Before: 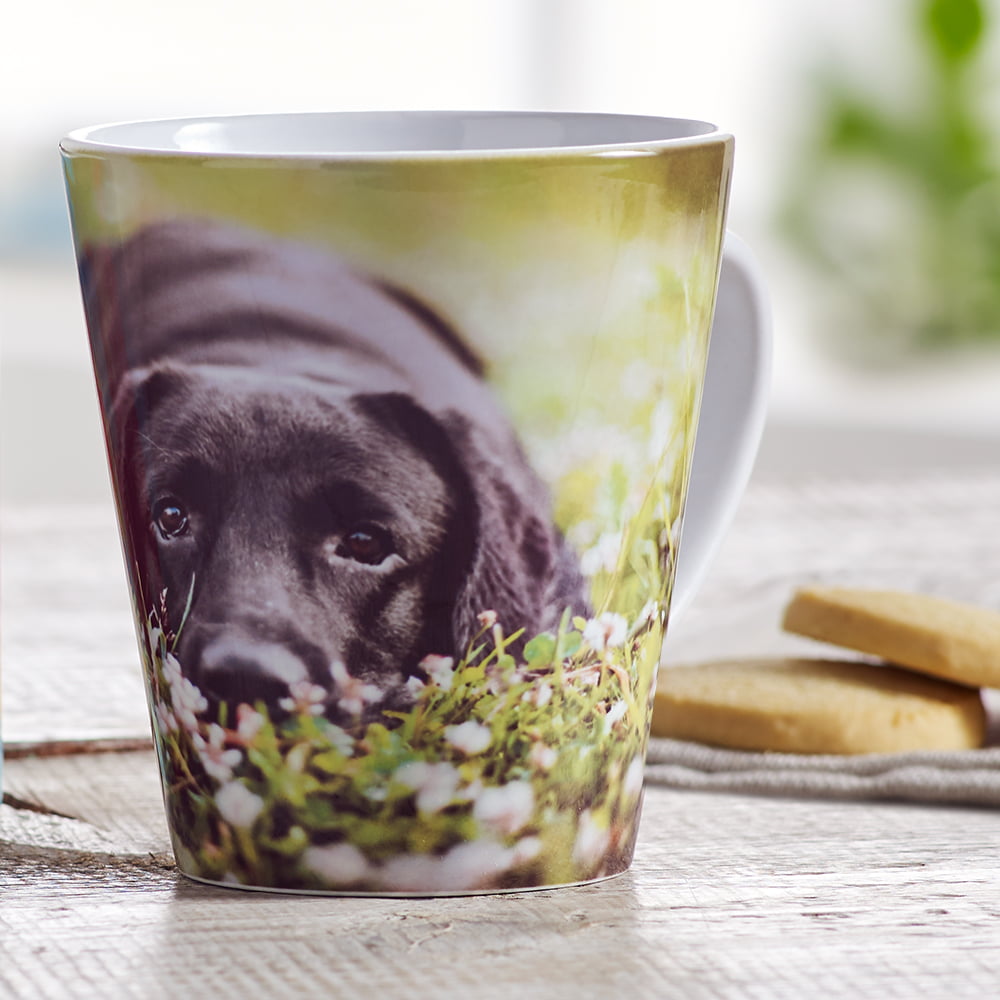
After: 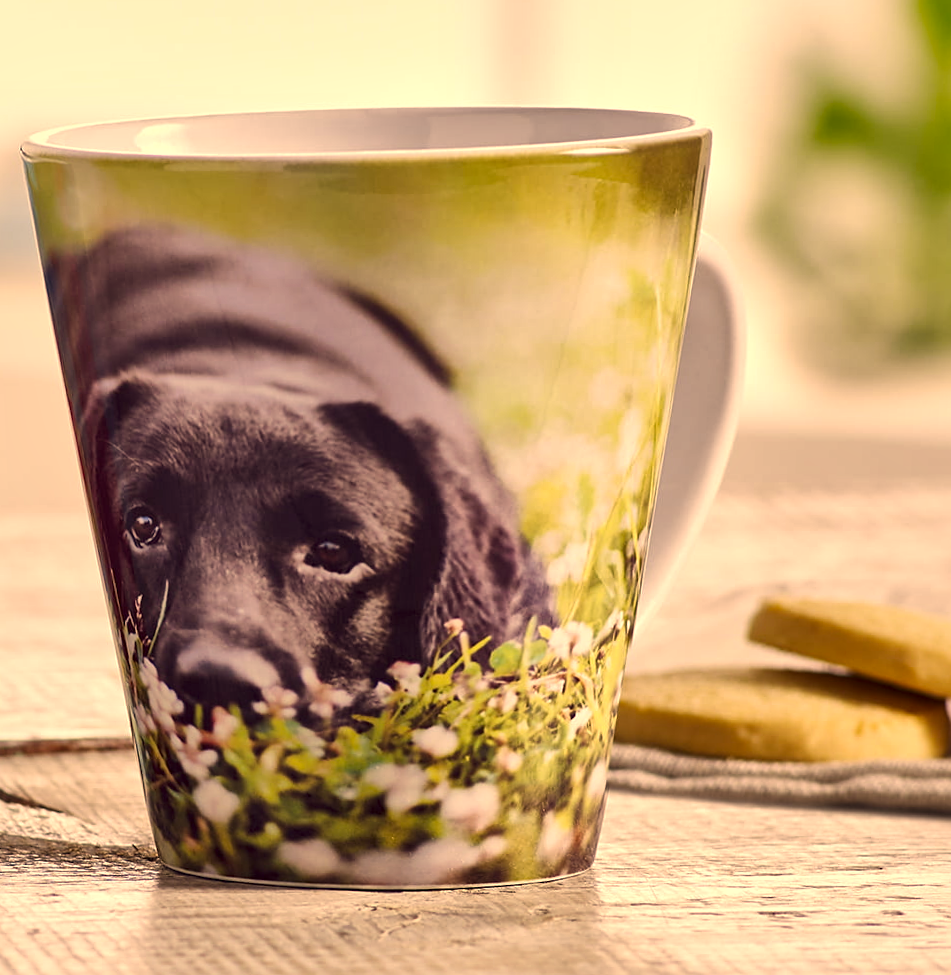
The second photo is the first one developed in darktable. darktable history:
rotate and perspective: rotation 0.074°, lens shift (vertical) 0.096, lens shift (horizontal) -0.041, crop left 0.043, crop right 0.952, crop top 0.024, crop bottom 0.979
local contrast: mode bilateral grid, contrast 25, coarseness 47, detail 151%, midtone range 0.2
color correction: highlights a* 15, highlights b* 31.55
sharpen: amount 0.2
tone curve: color space Lab, linked channels, preserve colors none
